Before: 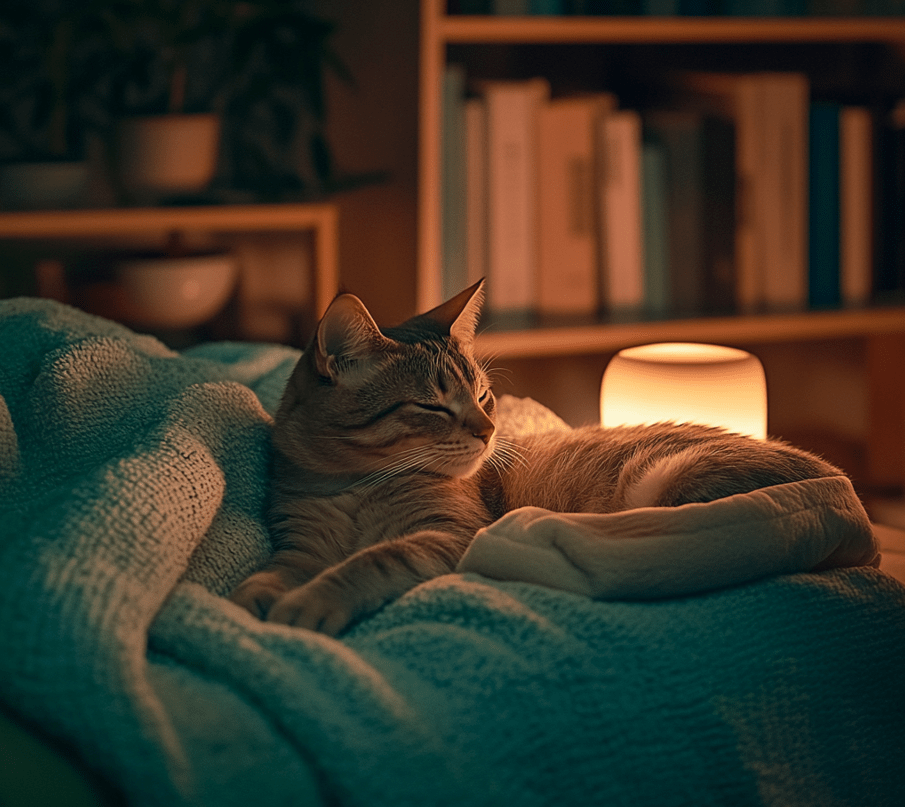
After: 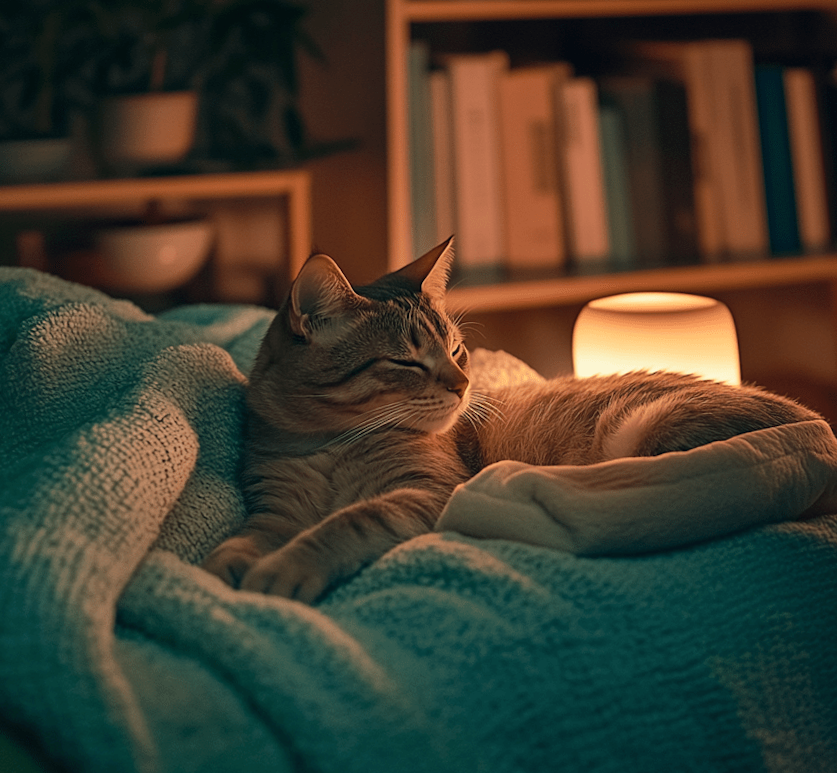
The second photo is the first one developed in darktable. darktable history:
shadows and highlights: shadows 30.86, highlights 0, soften with gaussian
rotate and perspective: rotation -1.68°, lens shift (vertical) -0.146, crop left 0.049, crop right 0.912, crop top 0.032, crop bottom 0.96
